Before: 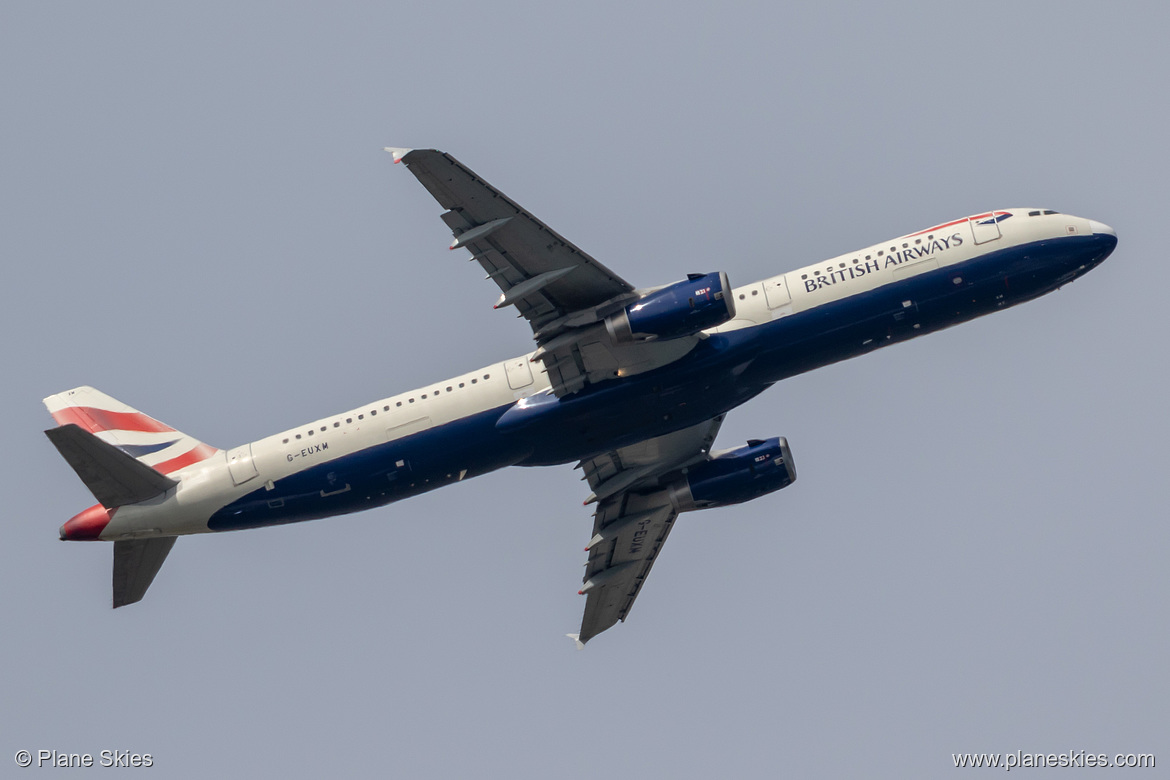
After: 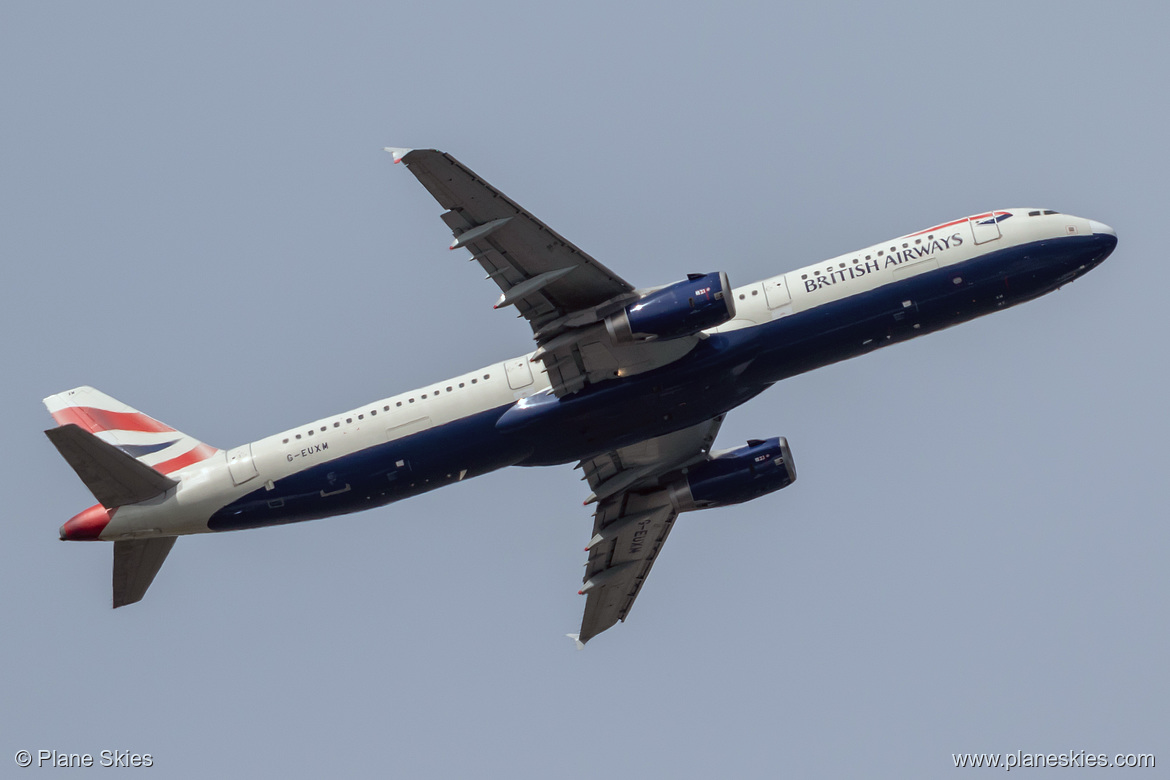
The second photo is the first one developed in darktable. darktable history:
color correction: highlights a* -3.13, highlights b* -6.57, shadows a* 2.99, shadows b* 5.16
